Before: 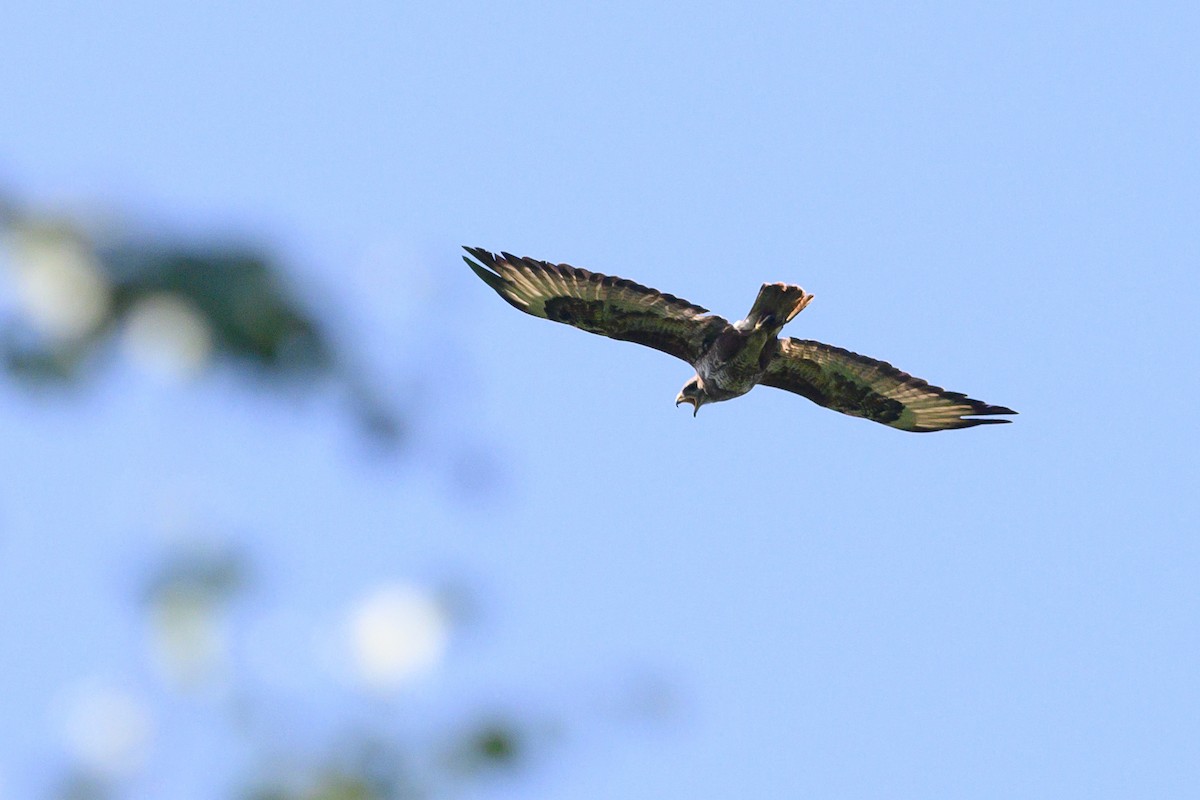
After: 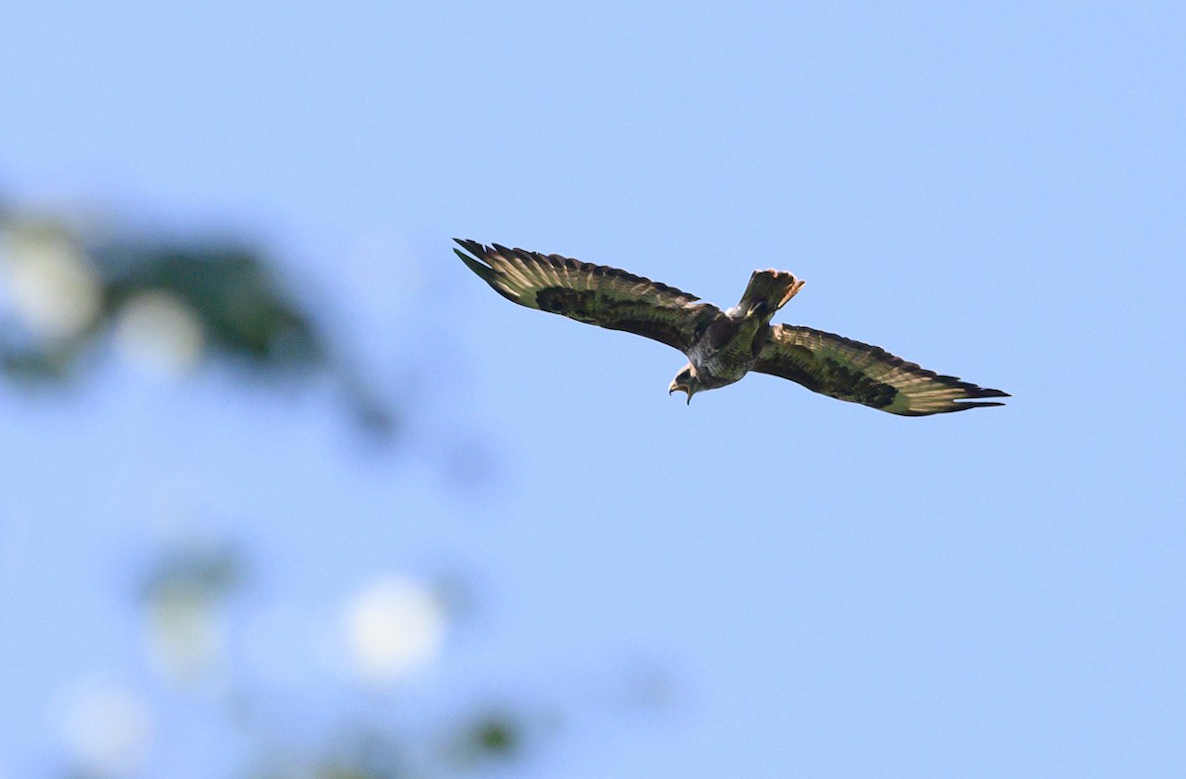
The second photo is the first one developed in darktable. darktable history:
bloom: size 3%, threshold 100%, strength 0%
rotate and perspective: rotation -1°, crop left 0.011, crop right 0.989, crop top 0.025, crop bottom 0.975
